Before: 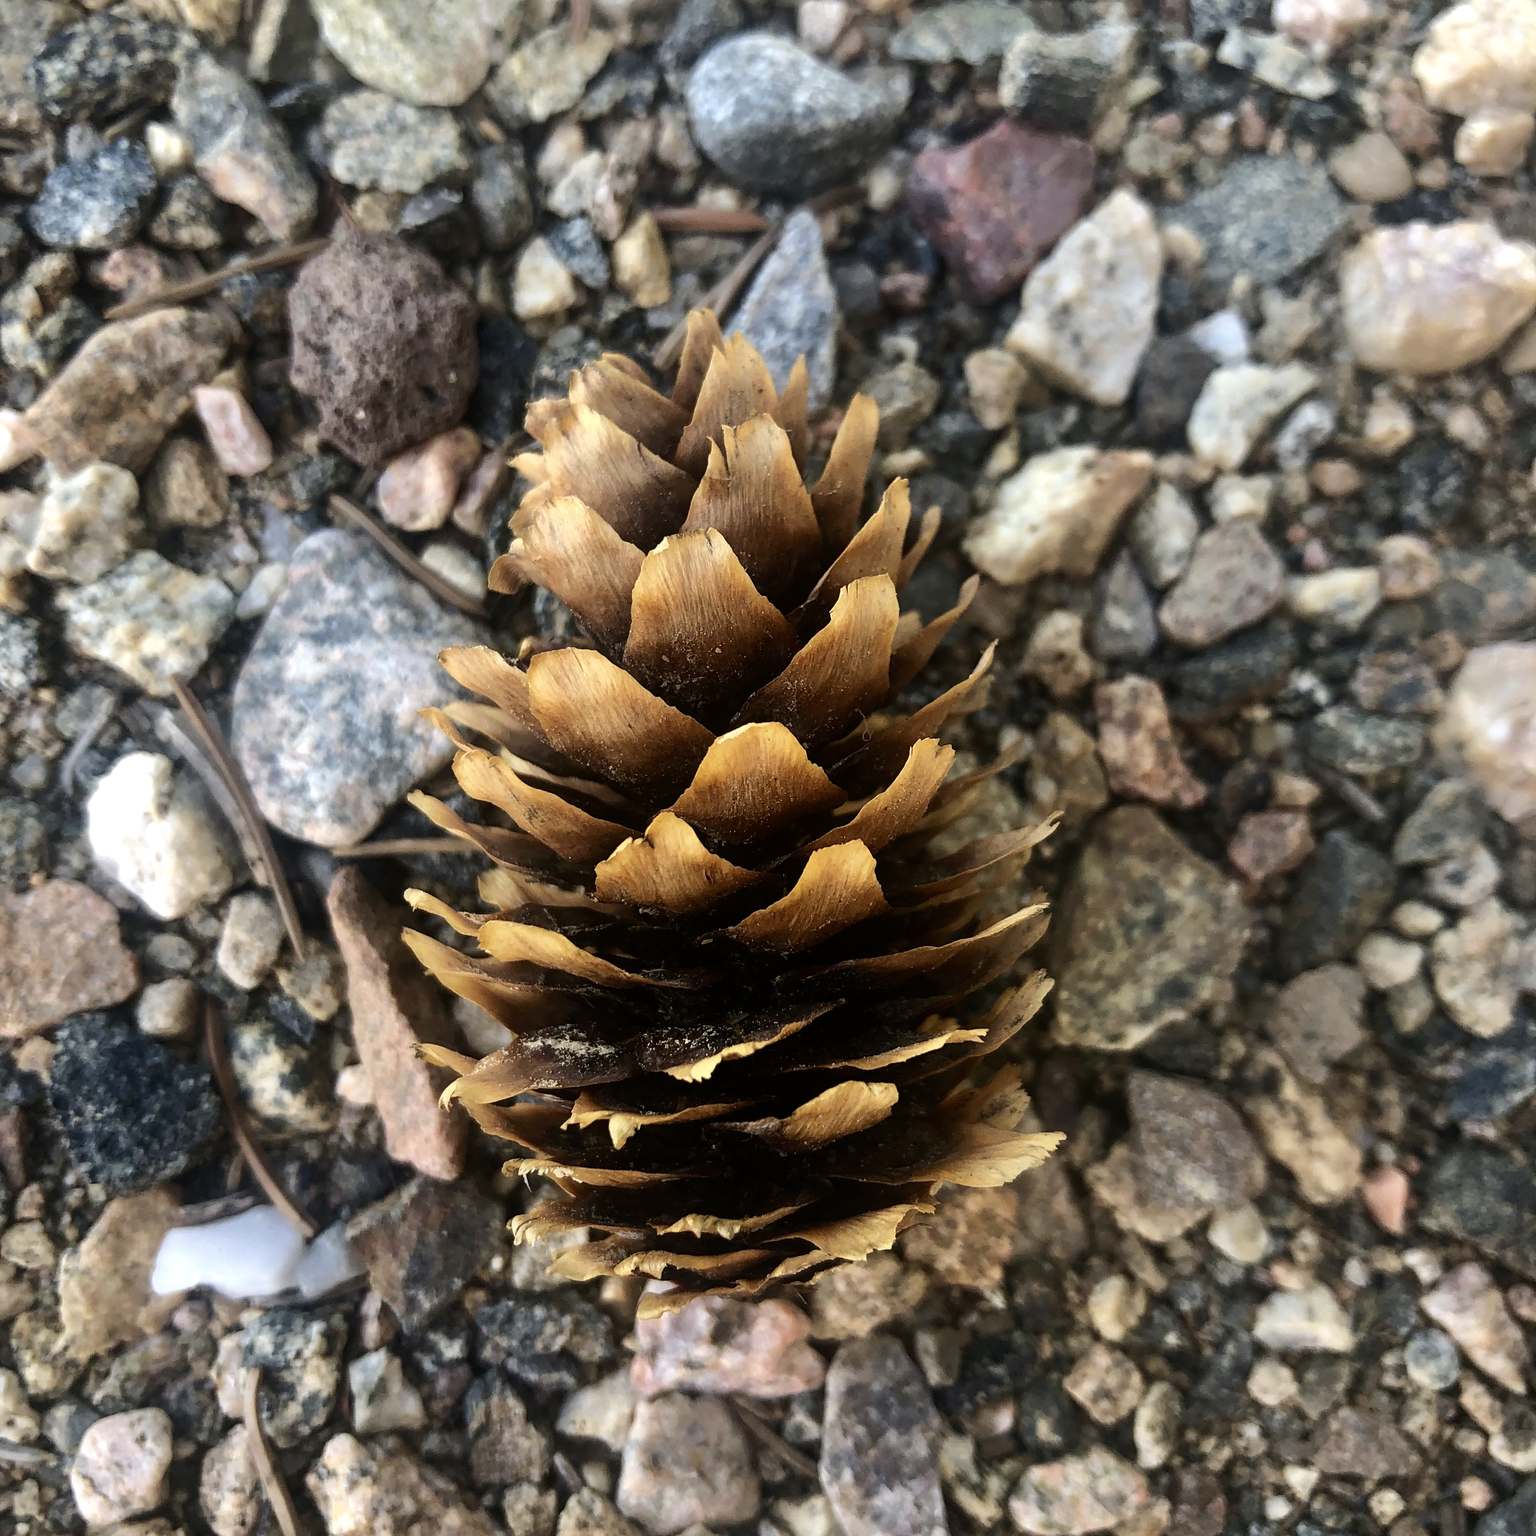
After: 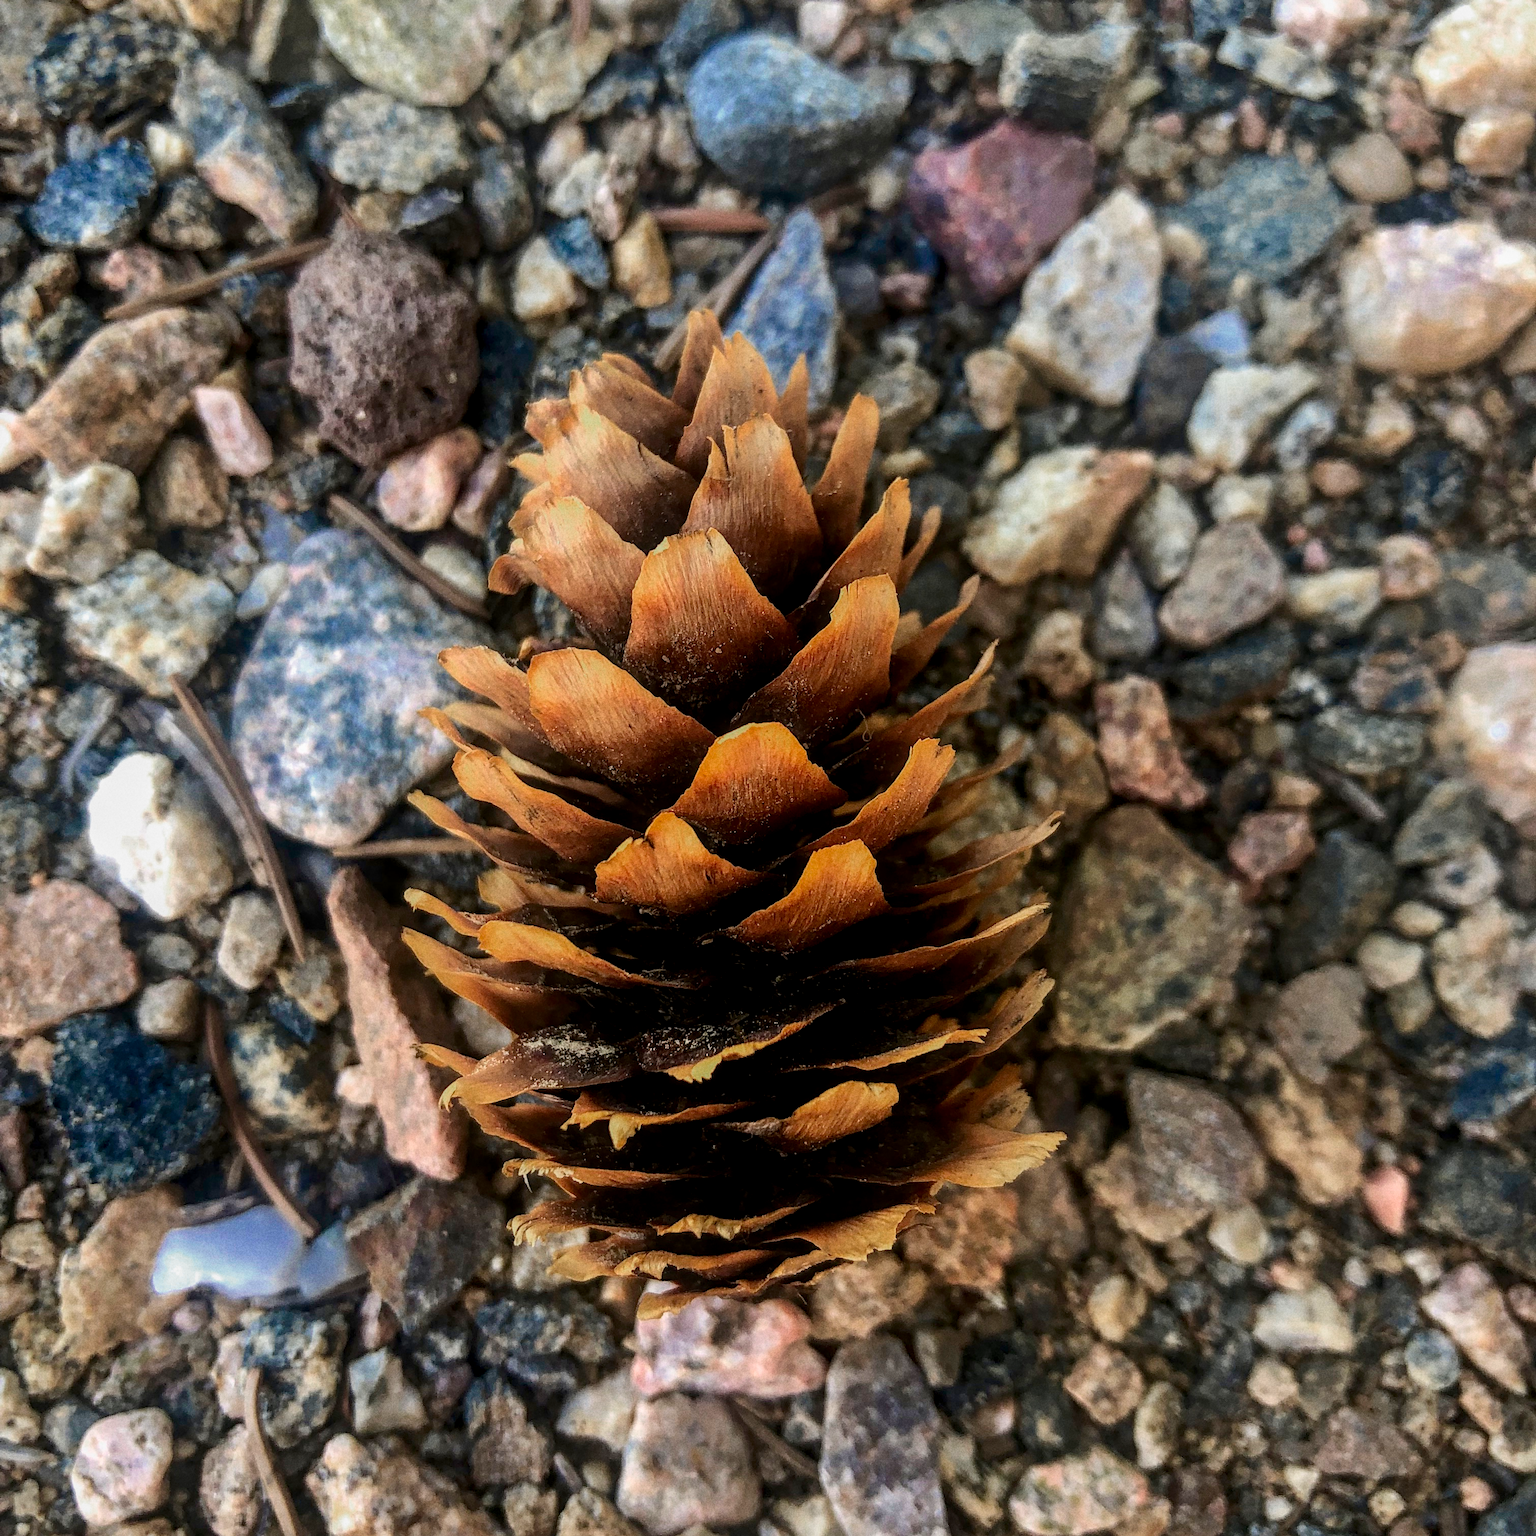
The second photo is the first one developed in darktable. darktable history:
color zones: curves: ch0 [(0, 0.553) (0.123, 0.58) (0.23, 0.419) (0.468, 0.155) (0.605, 0.132) (0.723, 0.063) (0.833, 0.172) (0.921, 0.468)]; ch1 [(0.025, 0.645) (0.229, 0.584) (0.326, 0.551) (0.537, 0.446) (0.599, 0.911) (0.708, 1) (0.805, 0.944)]; ch2 [(0.086, 0.468) (0.254, 0.464) (0.638, 0.564) (0.702, 0.592) (0.768, 0.564)]
exposure: black level correction 0.001, exposure -0.2 EV, compensate highlight preservation false
grain: coarseness 3.21 ISO
local contrast: on, module defaults
